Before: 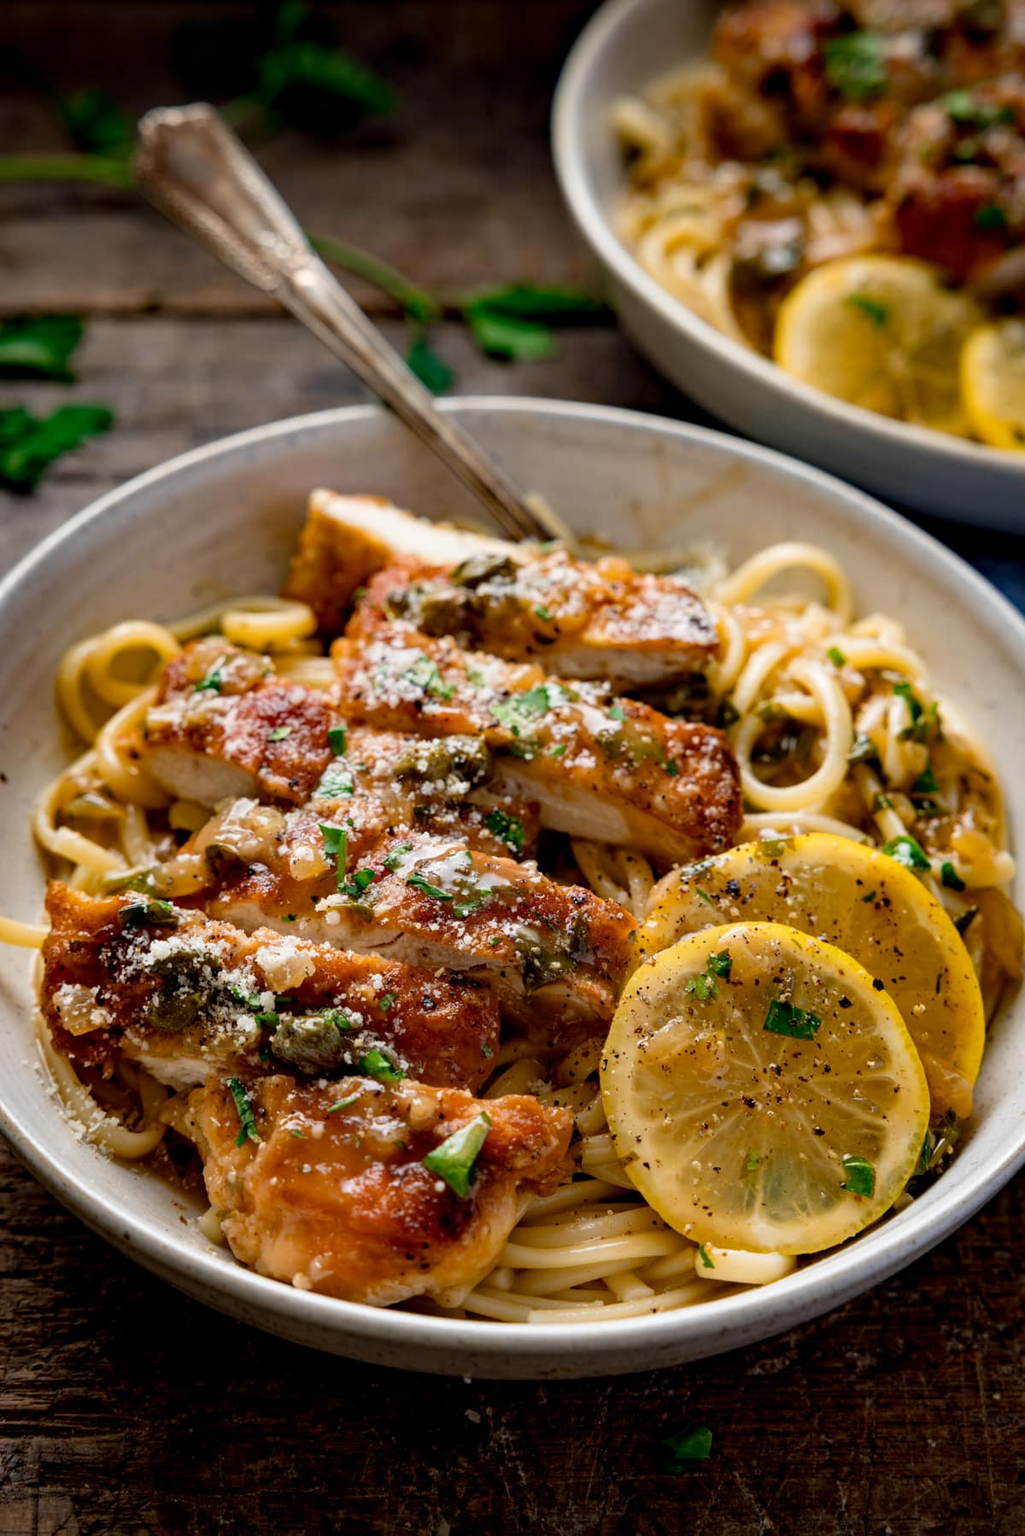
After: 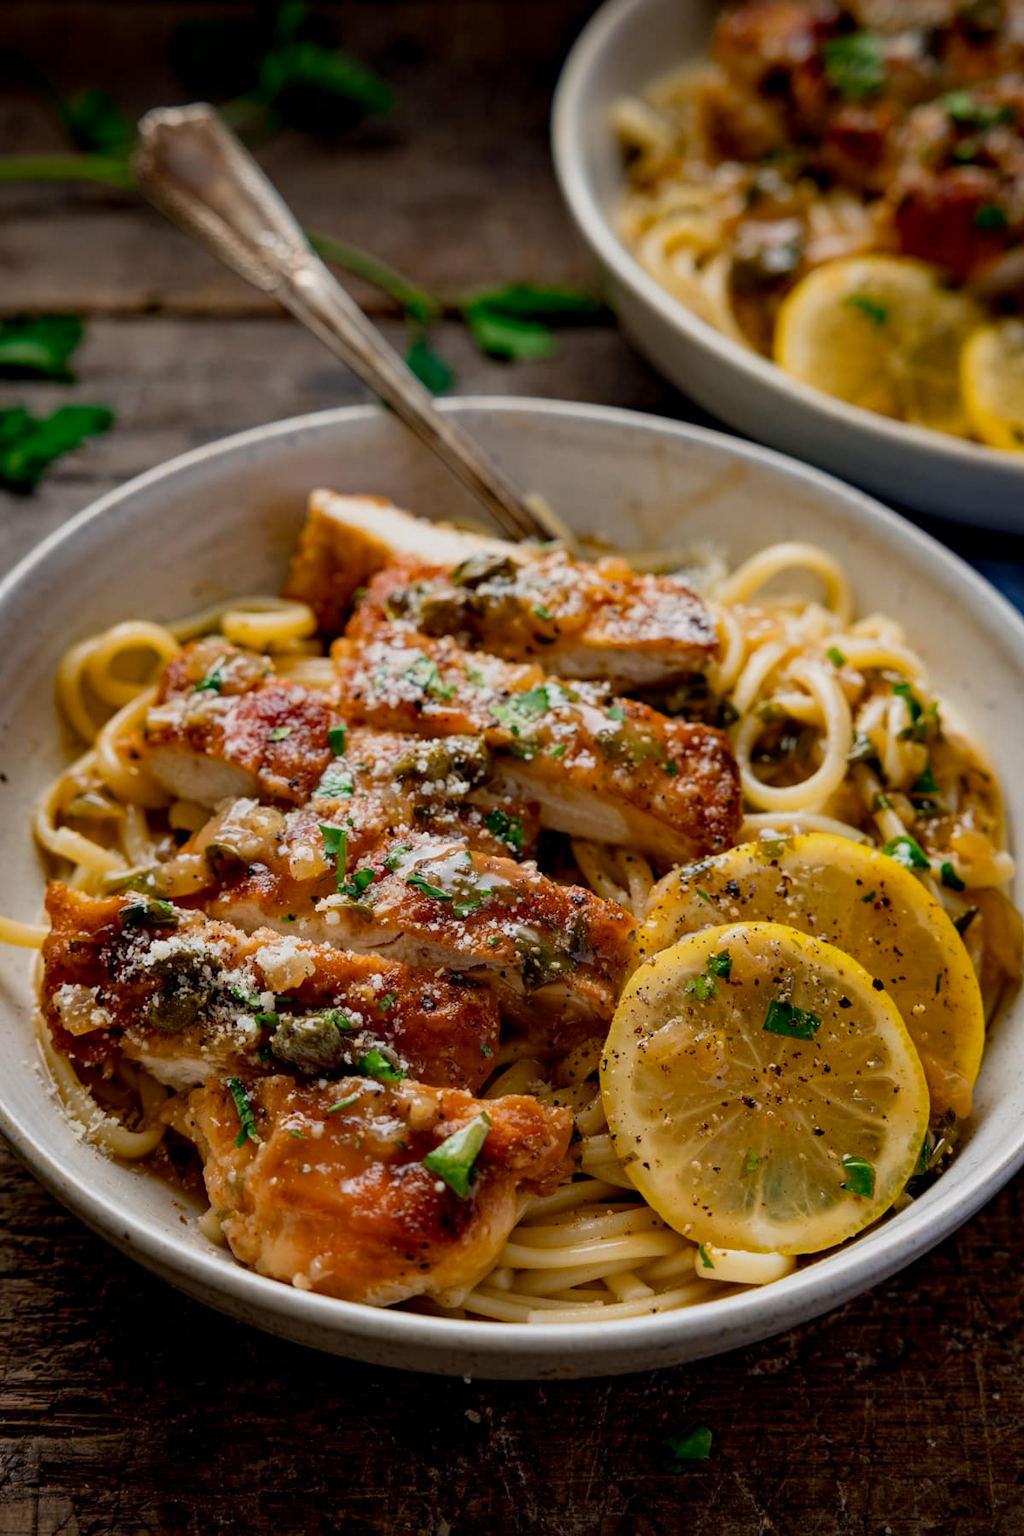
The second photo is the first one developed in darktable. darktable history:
shadows and highlights: radius 121.5, shadows 21.99, white point adjustment -9.56, highlights -15.67, soften with gaussian
